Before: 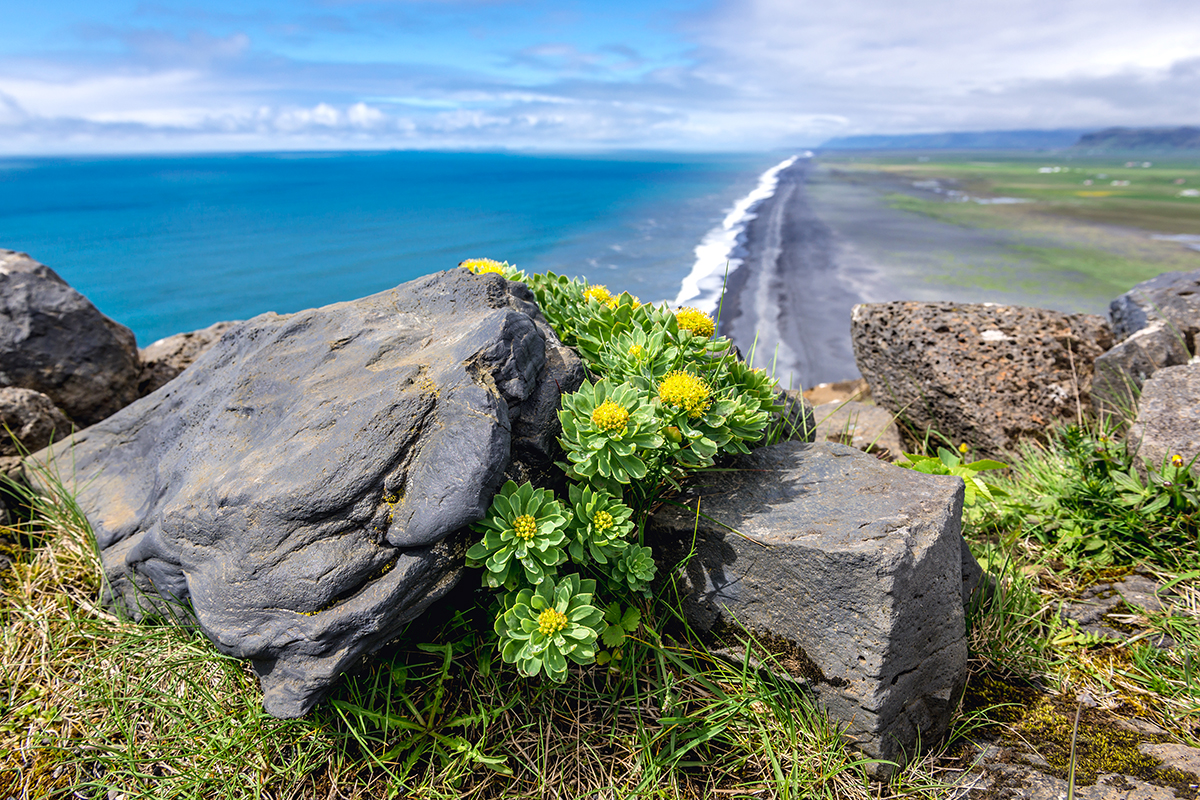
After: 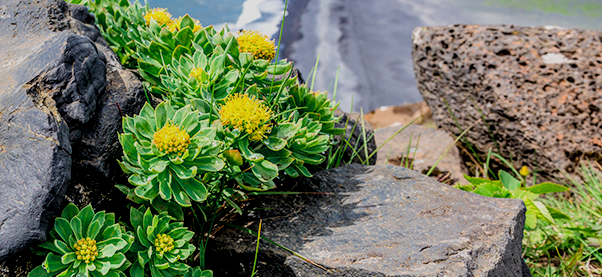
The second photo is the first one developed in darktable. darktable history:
crop: left 36.607%, top 34.735%, right 13.146%, bottom 30.611%
local contrast: on, module defaults
filmic rgb: black relative exposure -7.65 EV, white relative exposure 4.56 EV, hardness 3.61
